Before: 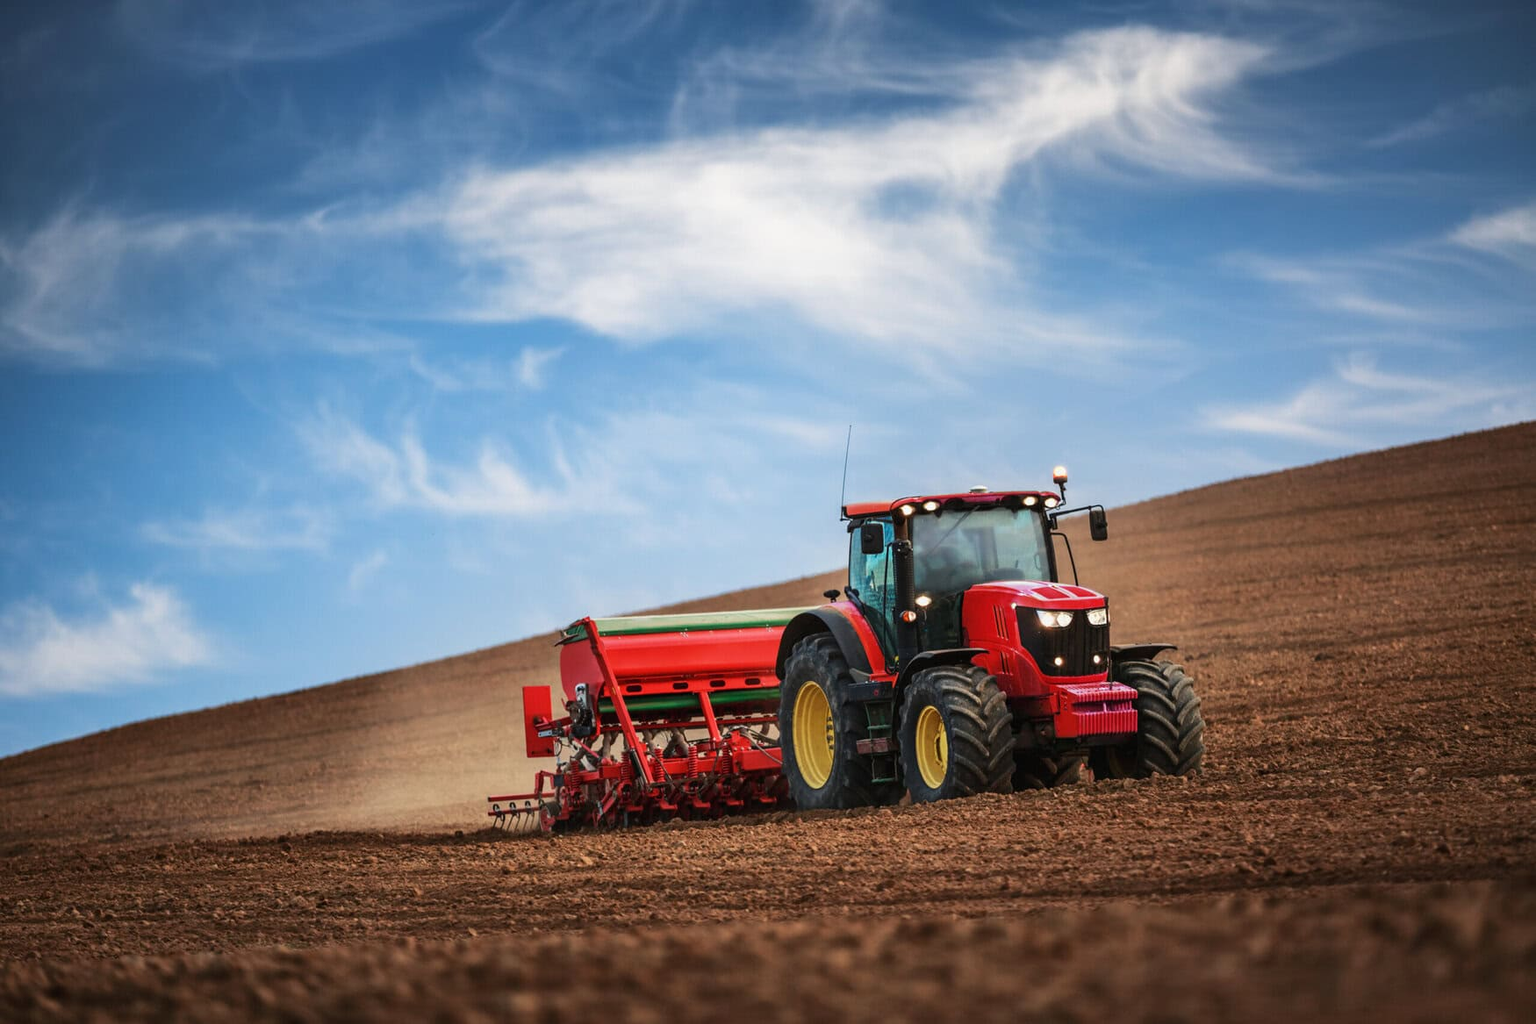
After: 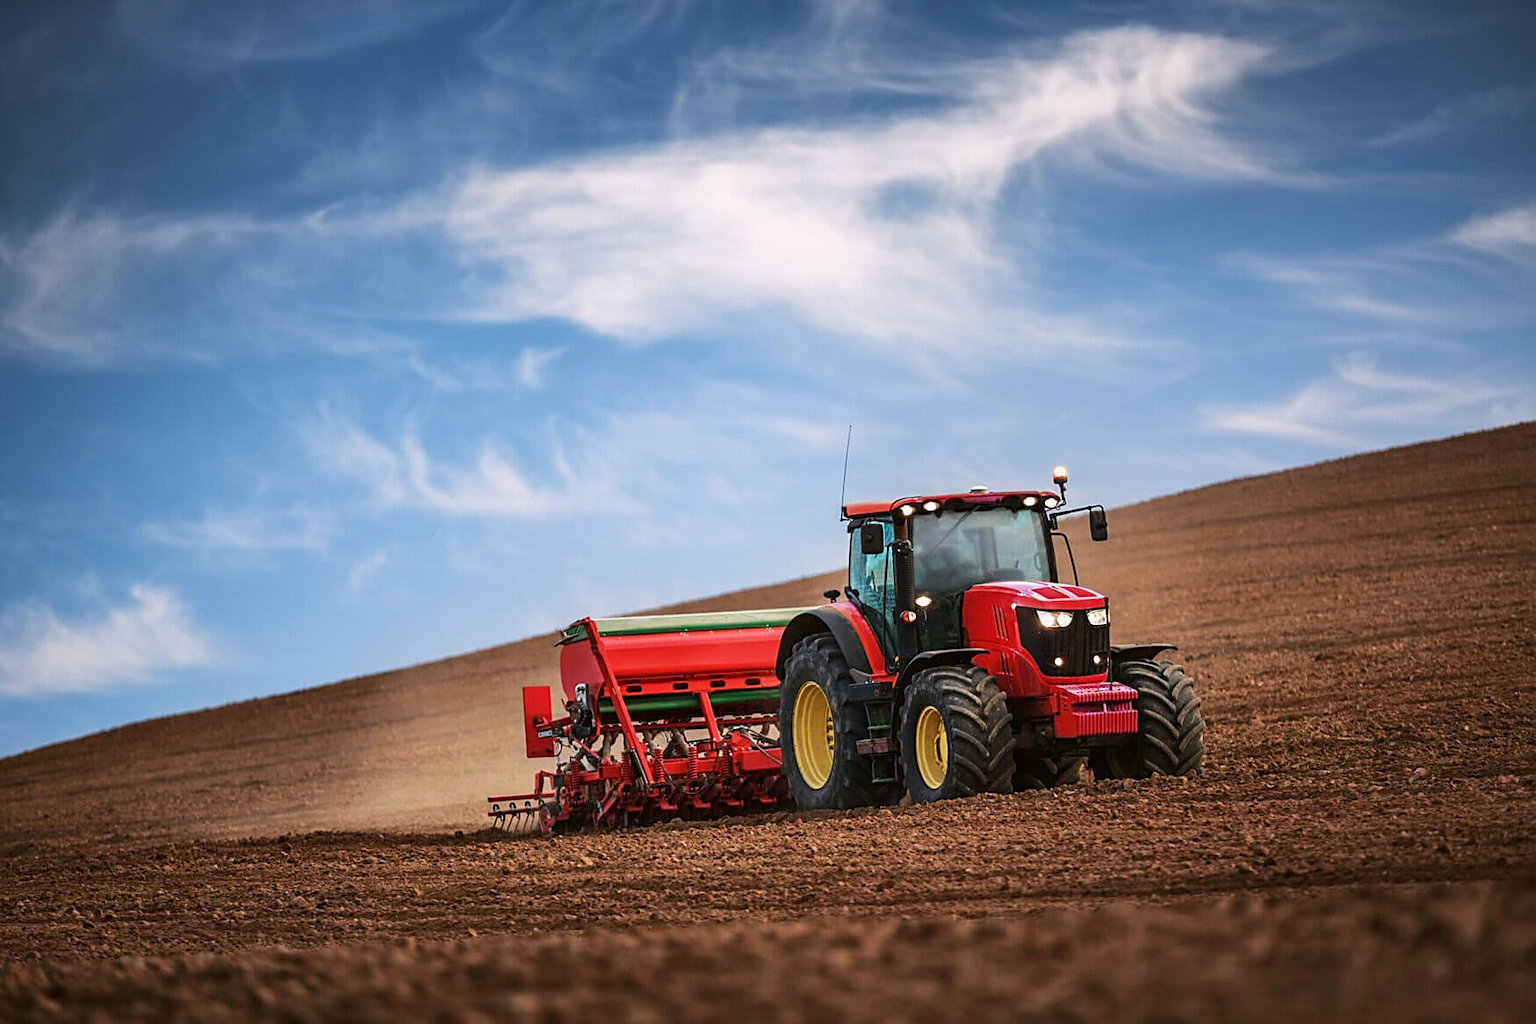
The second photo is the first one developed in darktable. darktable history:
sharpen: on, module defaults
color correction: highlights a* 2.99, highlights b* -1.4, shadows a* -0.07, shadows b* 2.45, saturation 0.98
